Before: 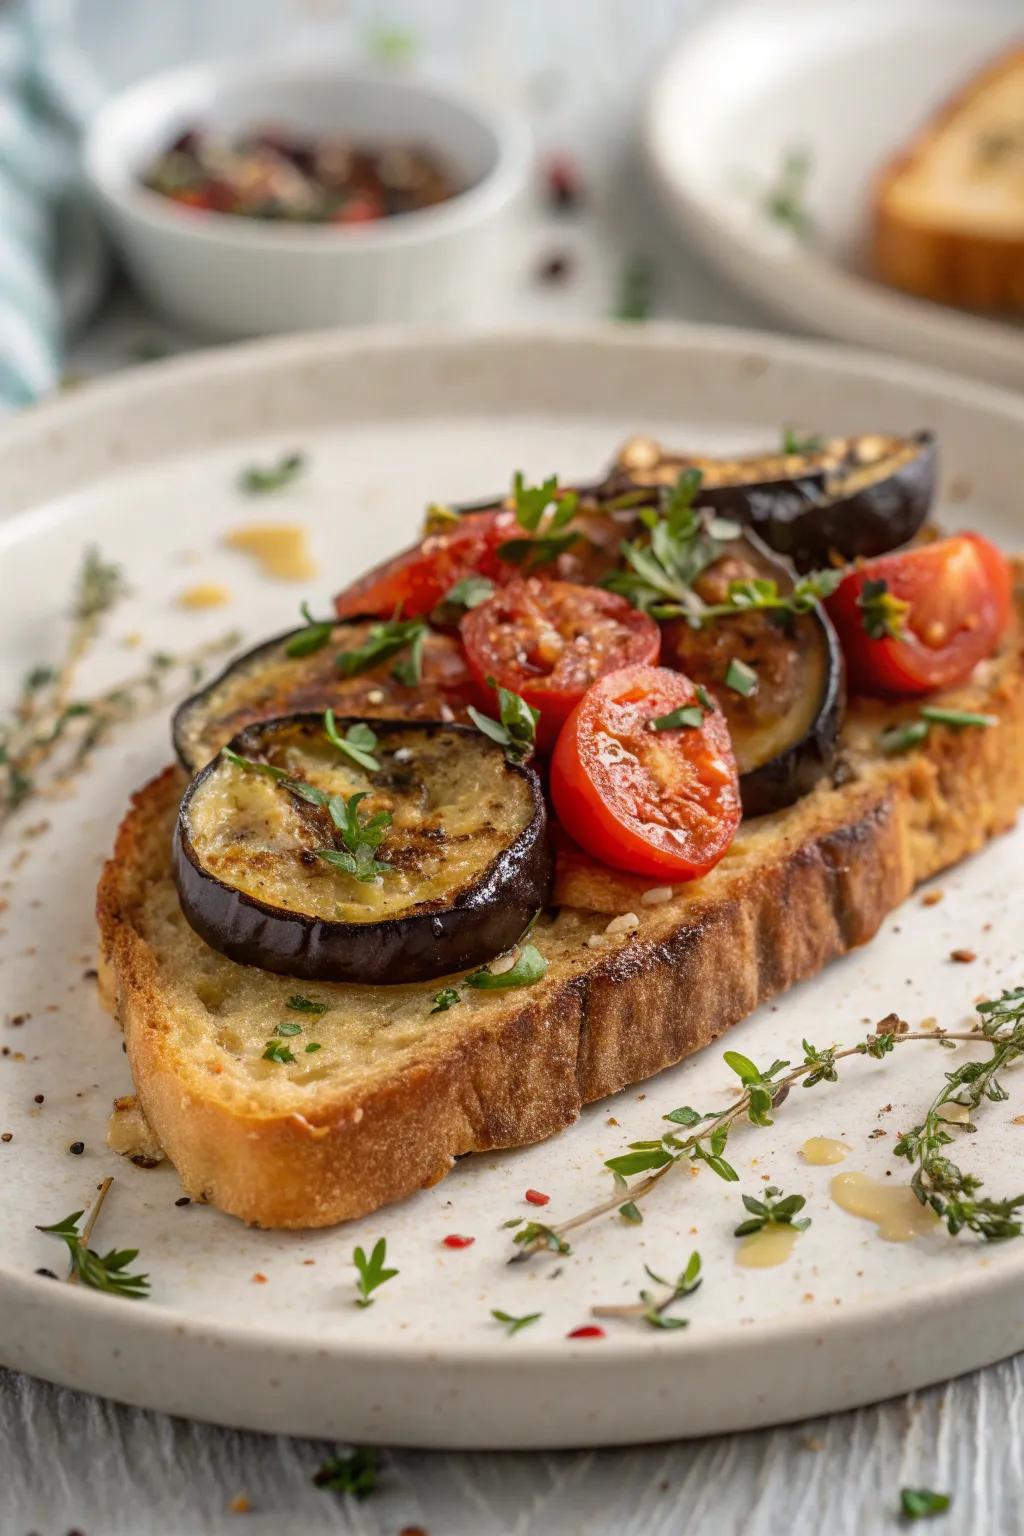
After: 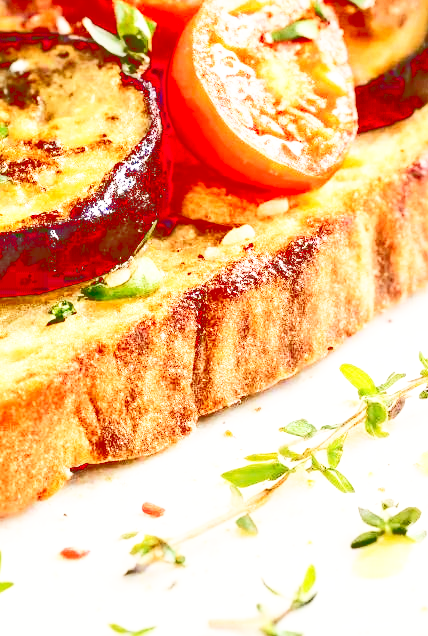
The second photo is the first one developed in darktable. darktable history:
crop: left 37.515%, top 44.846%, right 20.613%, bottom 13.689%
exposure: black level correction 0, exposure 0.499 EV, compensate highlight preservation false
tone curve: curves: ch0 [(0, 0) (0.003, 0.264) (0.011, 0.264) (0.025, 0.265) (0.044, 0.269) (0.069, 0.273) (0.1, 0.28) (0.136, 0.292) (0.177, 0.309) (0.224, 0.336) (0.277, 0.371) (0.335, 0.412) (0.399, 0.469) (0.468, 0.533) (0.543, 0.595) (0.623, 0.66) (0.709, 0.73) (0.801, 0.8) (0.898, 0.854) (1, 1)], color space Lab, linked channels, preserve colors none
contrast brightness saturation: contrast 0.376, brightness 0.101
base curve: curves: ch0 [(0, 0) (0.007, 0.004) (0.027, 0.03) (0.046, 0.07) (0.207, 0.54) (0.442, 0.872) (0.673, 0.972) (1, 1)], preserve colors none
